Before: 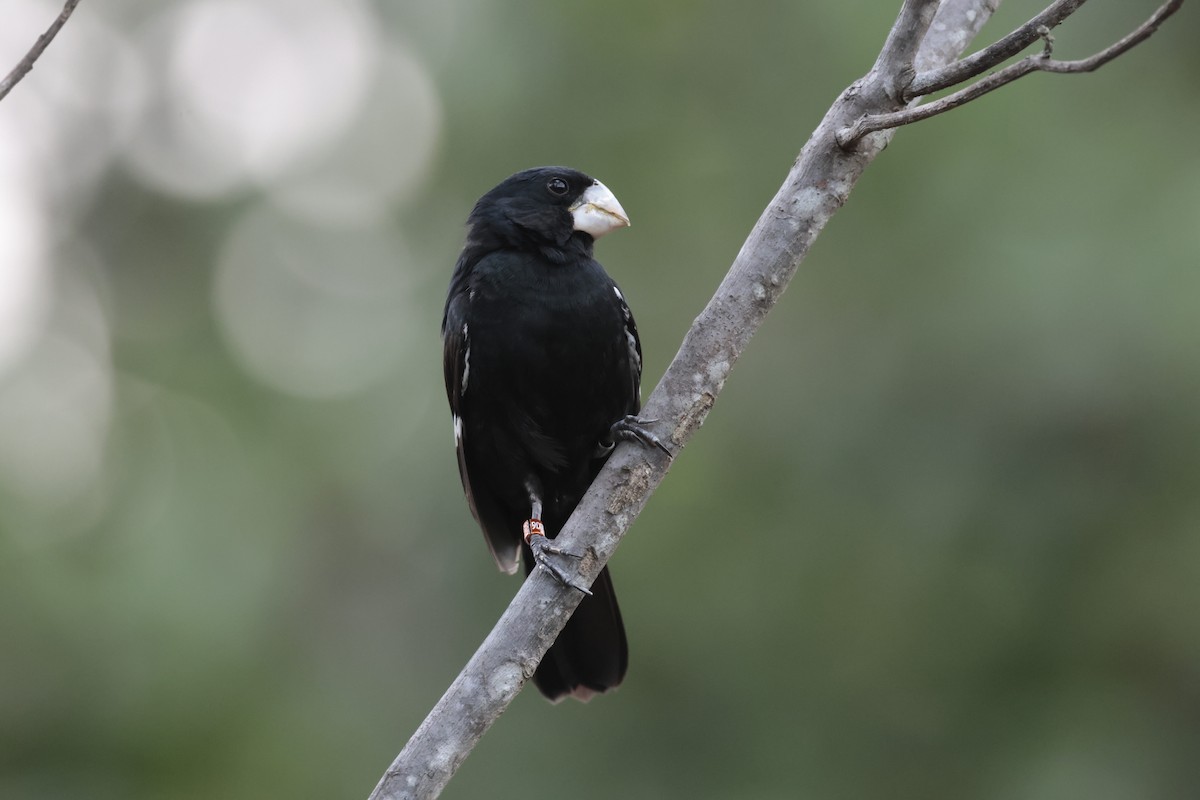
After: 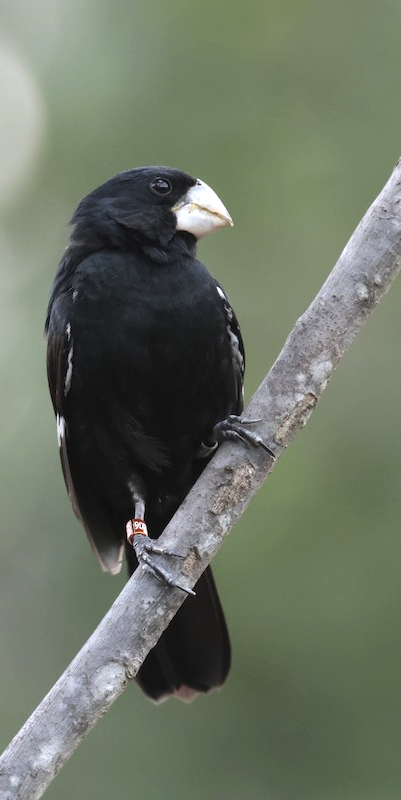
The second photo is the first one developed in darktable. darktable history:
crop: left 33.149%, right 33.407%
exposure: black level correction 0, exposure 0.499 EV, compensate highlight preservation false
